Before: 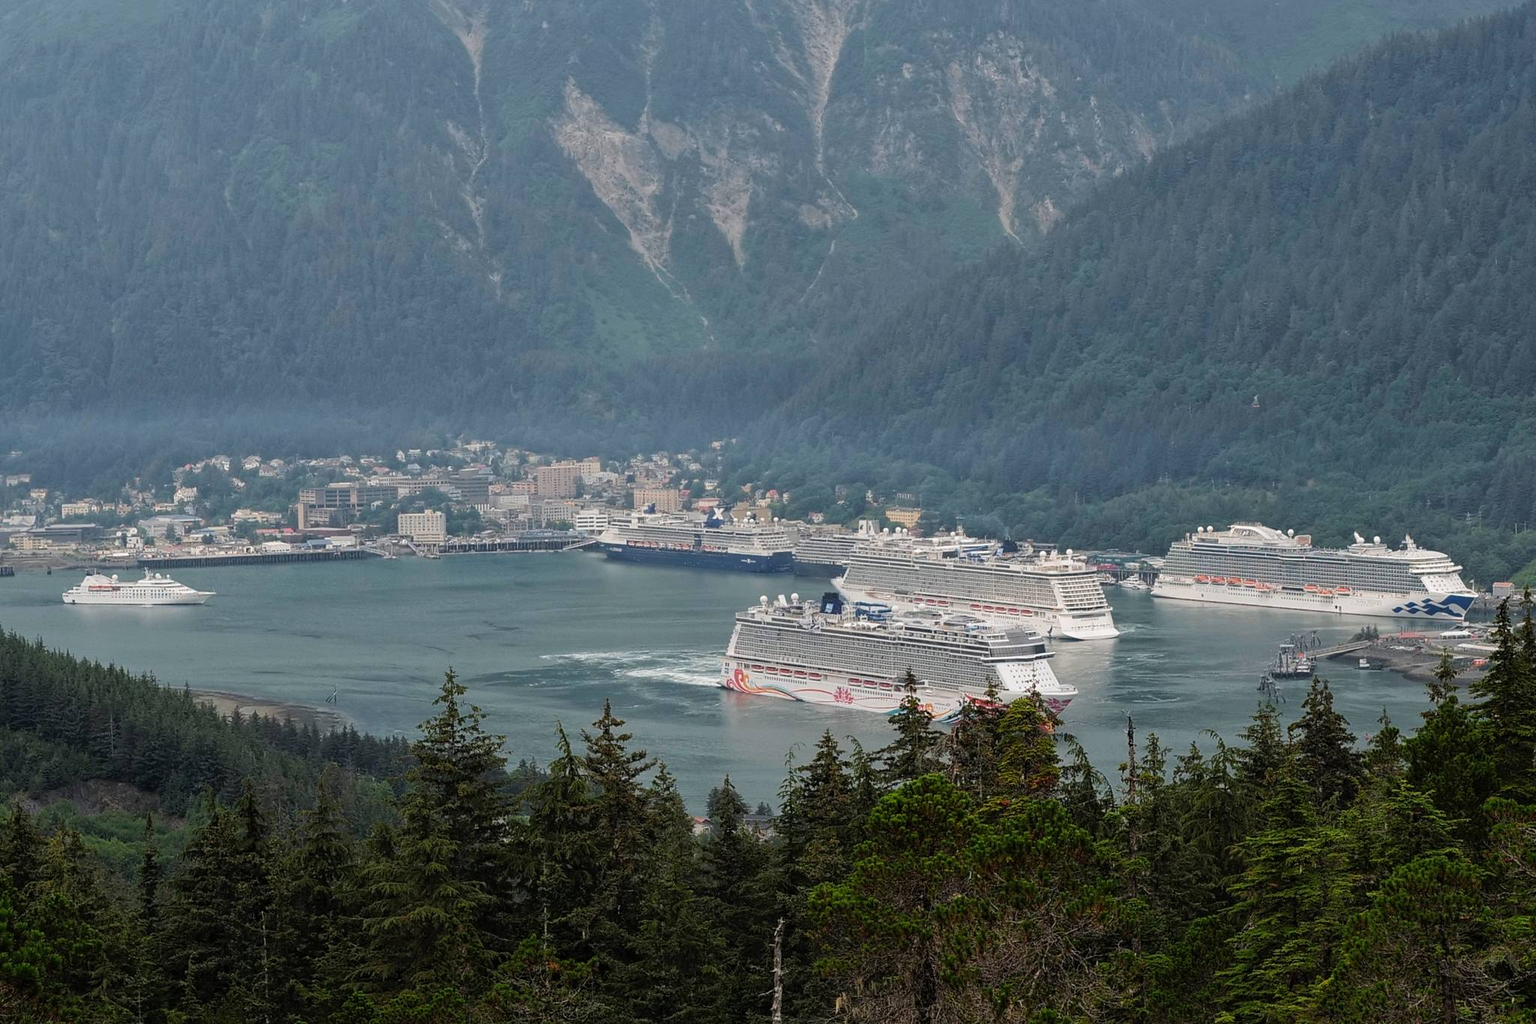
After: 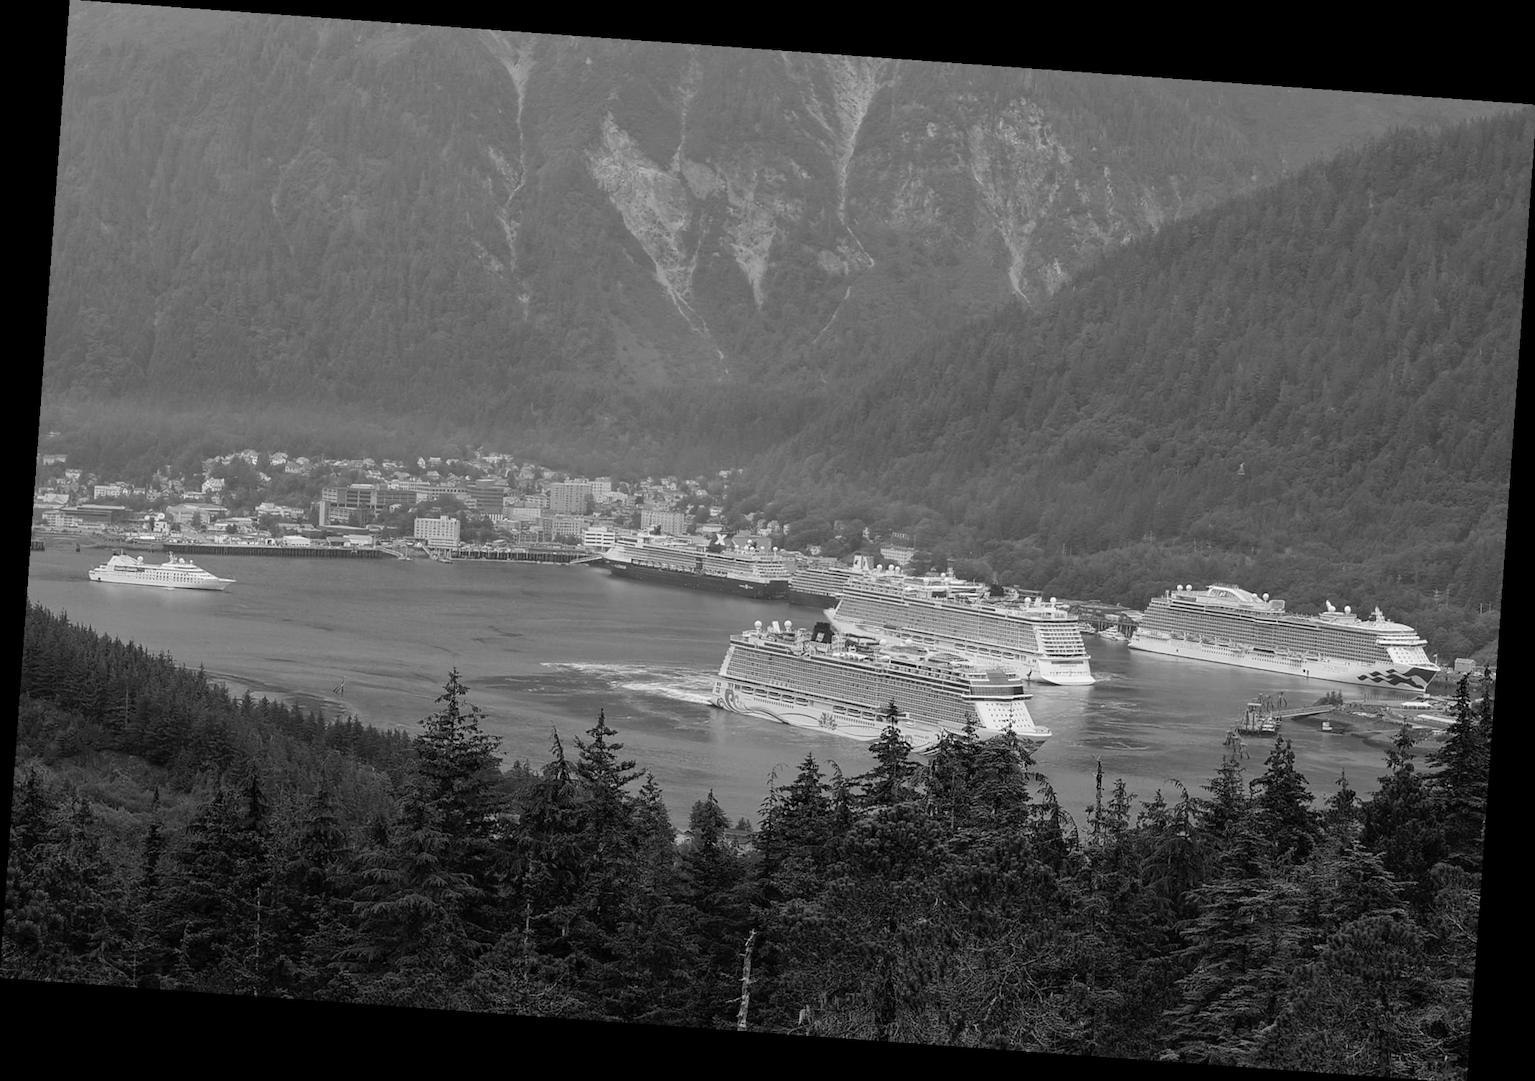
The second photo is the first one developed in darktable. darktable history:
white balance: red 0.988, blue 1.017
monochrome: a 2.21, b -1.33, size 2.2
color zones: curves: ch1 [(0, 0.525) (0.143, 0.556) (0.286, 0.52) (0.429, 0.5) (0.571, 0.5) (0.714, 0.5) (0.857, 0.503) (1, 0.525)]
rotate and perspective: rotation 4.1°, automatic cropping off
